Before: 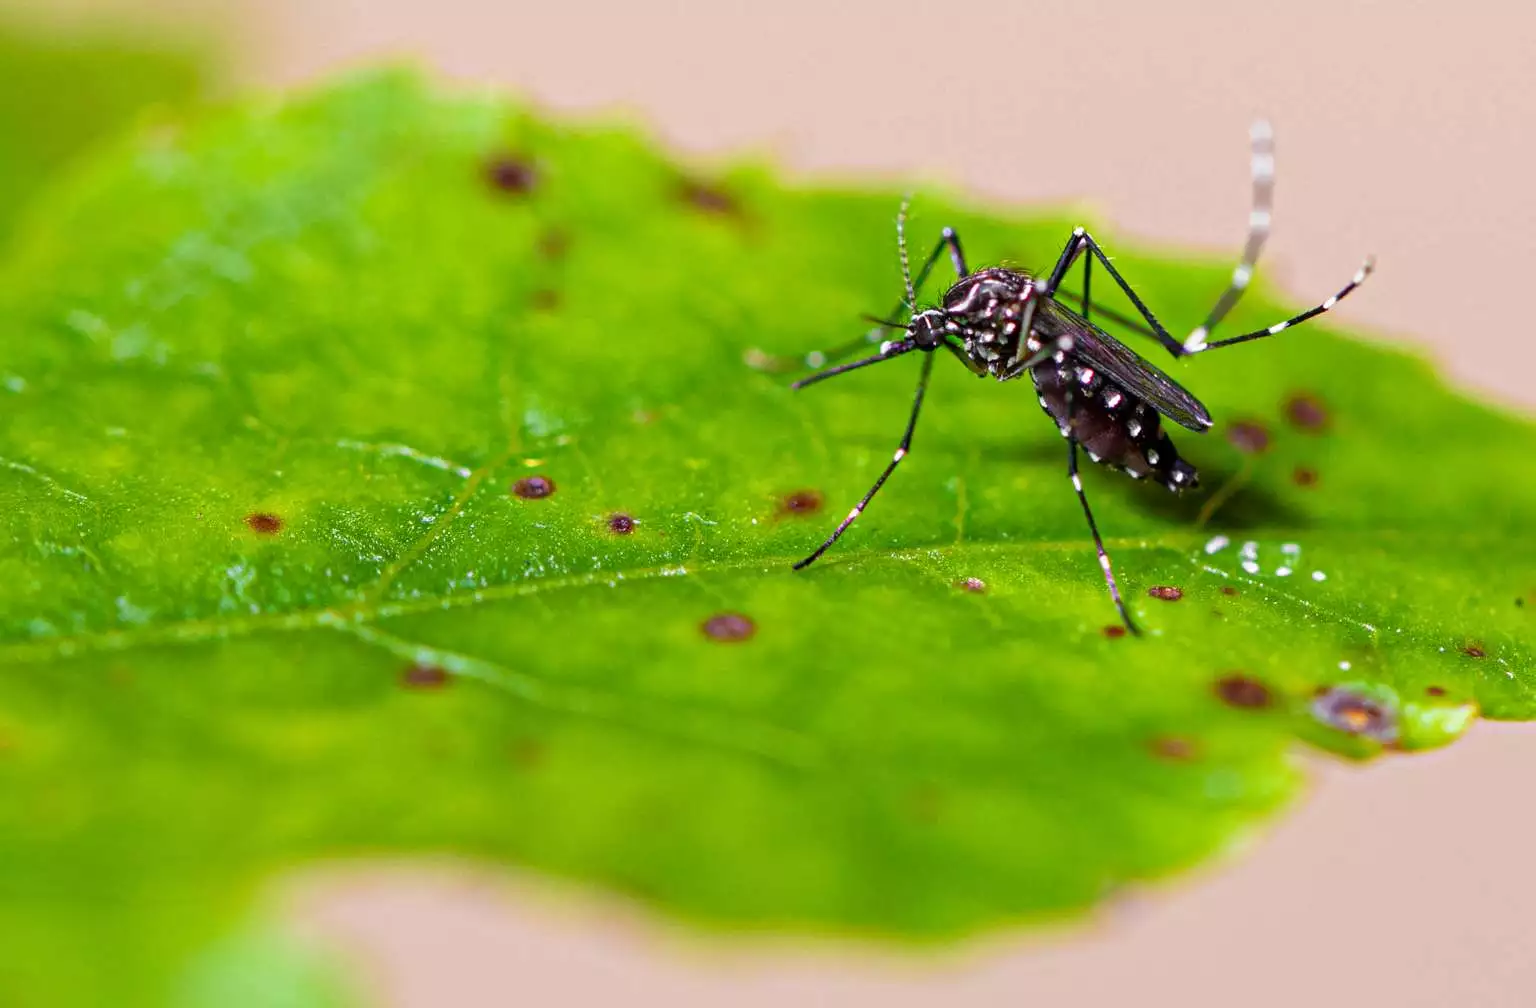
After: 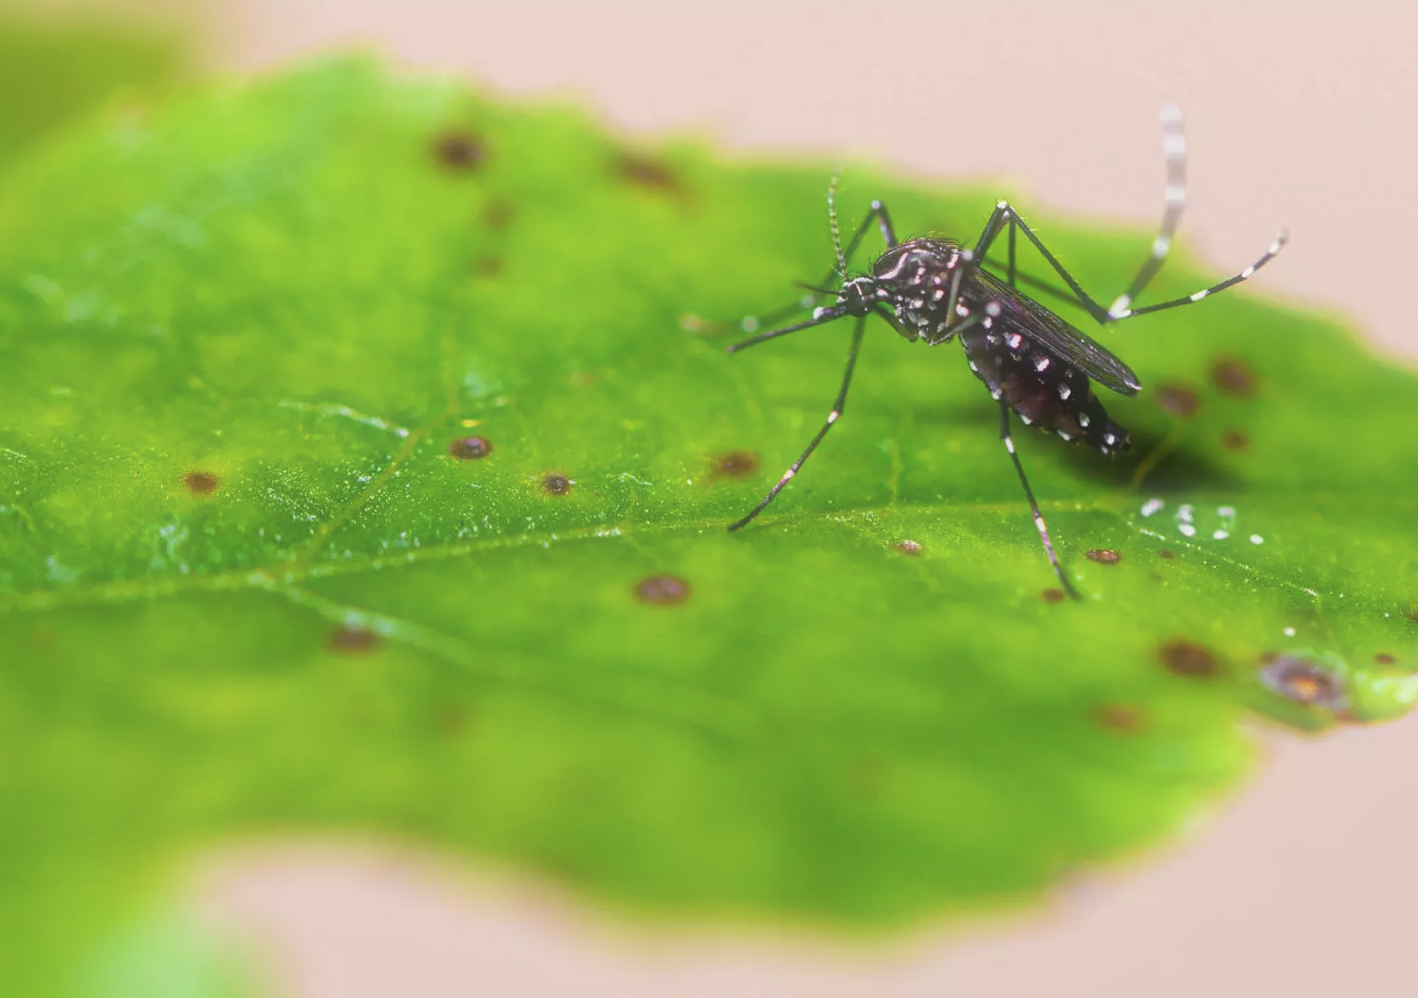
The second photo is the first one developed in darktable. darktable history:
rotate and perspective: rotation 0.215°, lens shift (vertical) -0.139, crop left 0.069, crop right 0.939, crop top 0.002, crop bottom 0.996
soften: size 60.24%, saturation 65.46%, brightness 0.506 EV, mix 25.7%
tone equalizer: on, module defaults
crop: left 0.434%, top 0.485%, right 0.244%, bottom 0.386%
